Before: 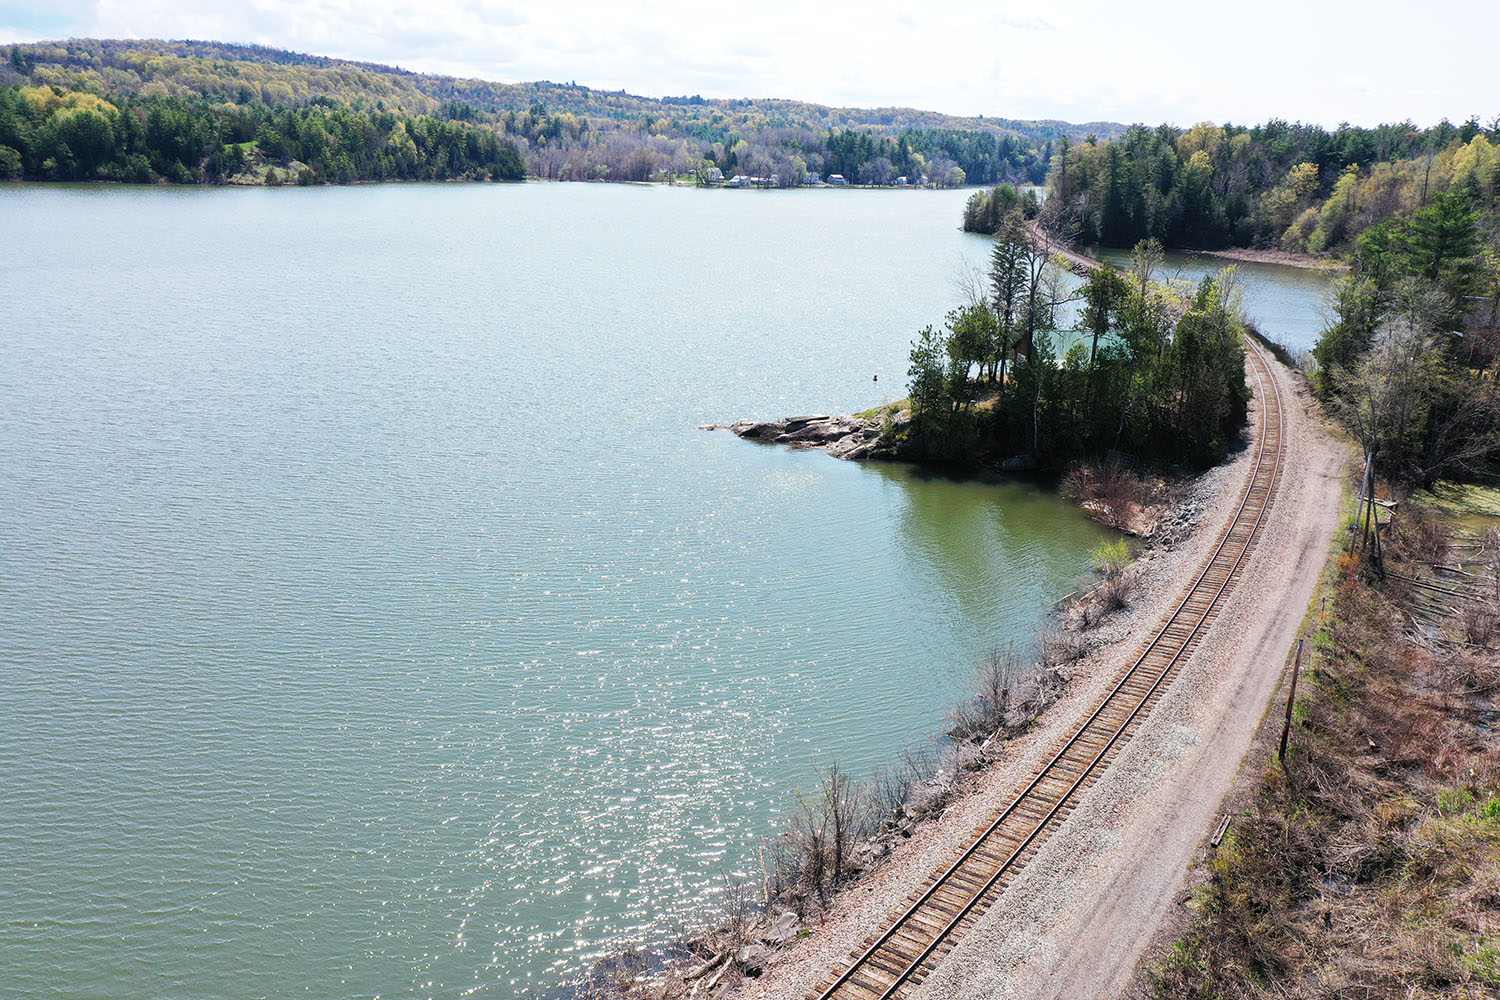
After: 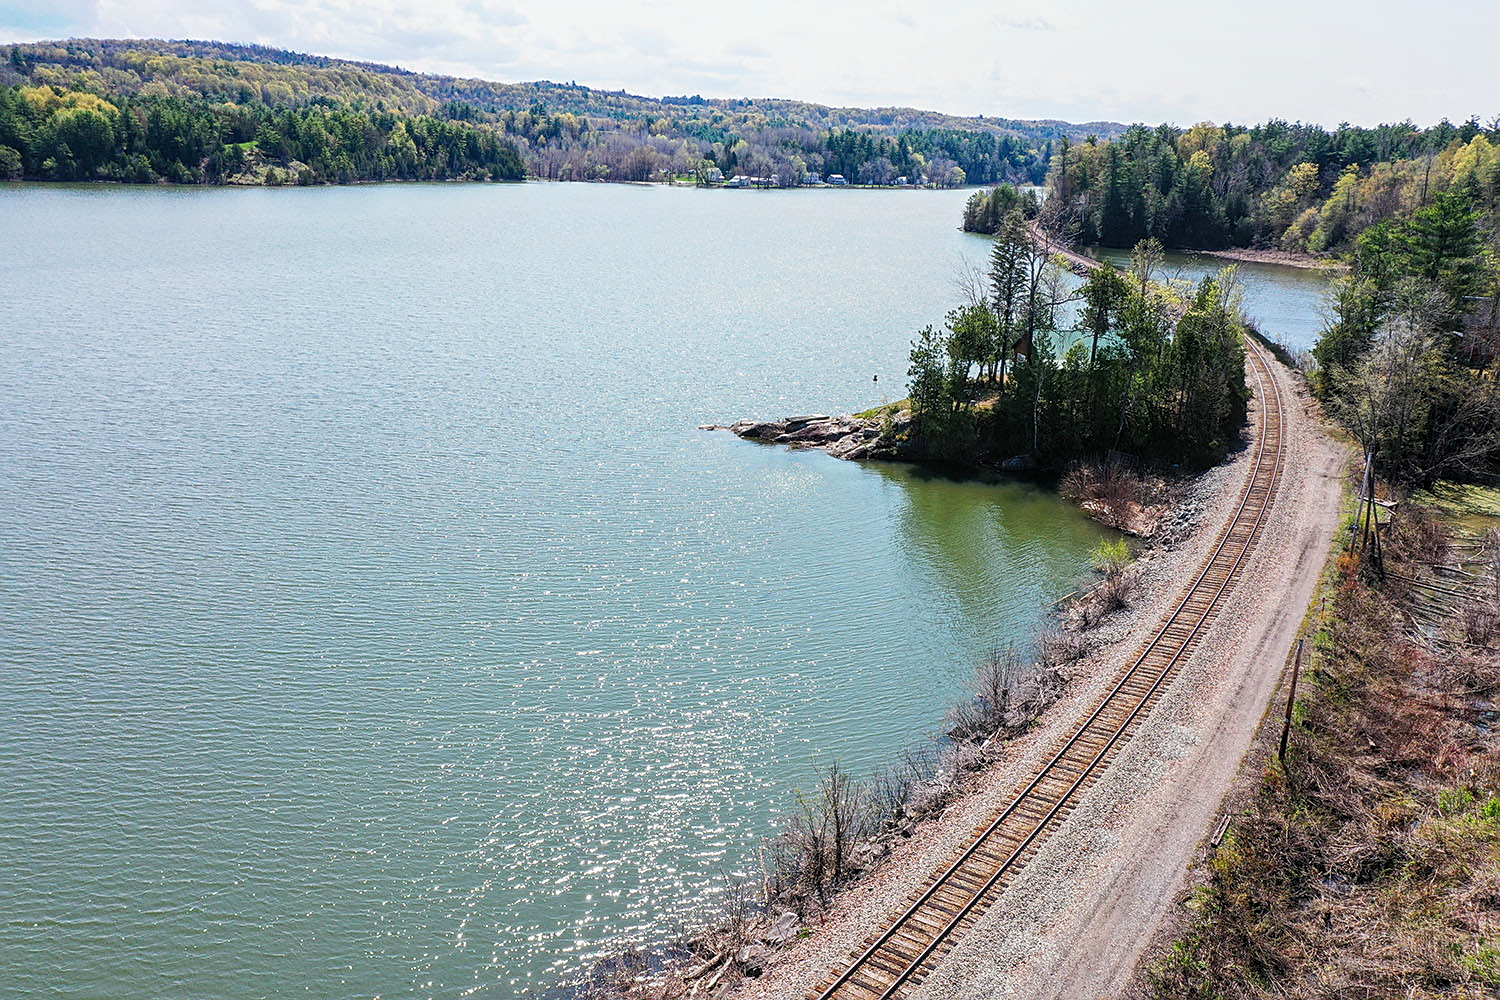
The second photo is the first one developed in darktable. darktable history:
contrast brightness saturation: contrast 0.04, saturation 0.16
sharpen: on, module defaults
exposure: exposure -0.151 EV, compensate highlight preservation false
local contrast: on, module defaults
